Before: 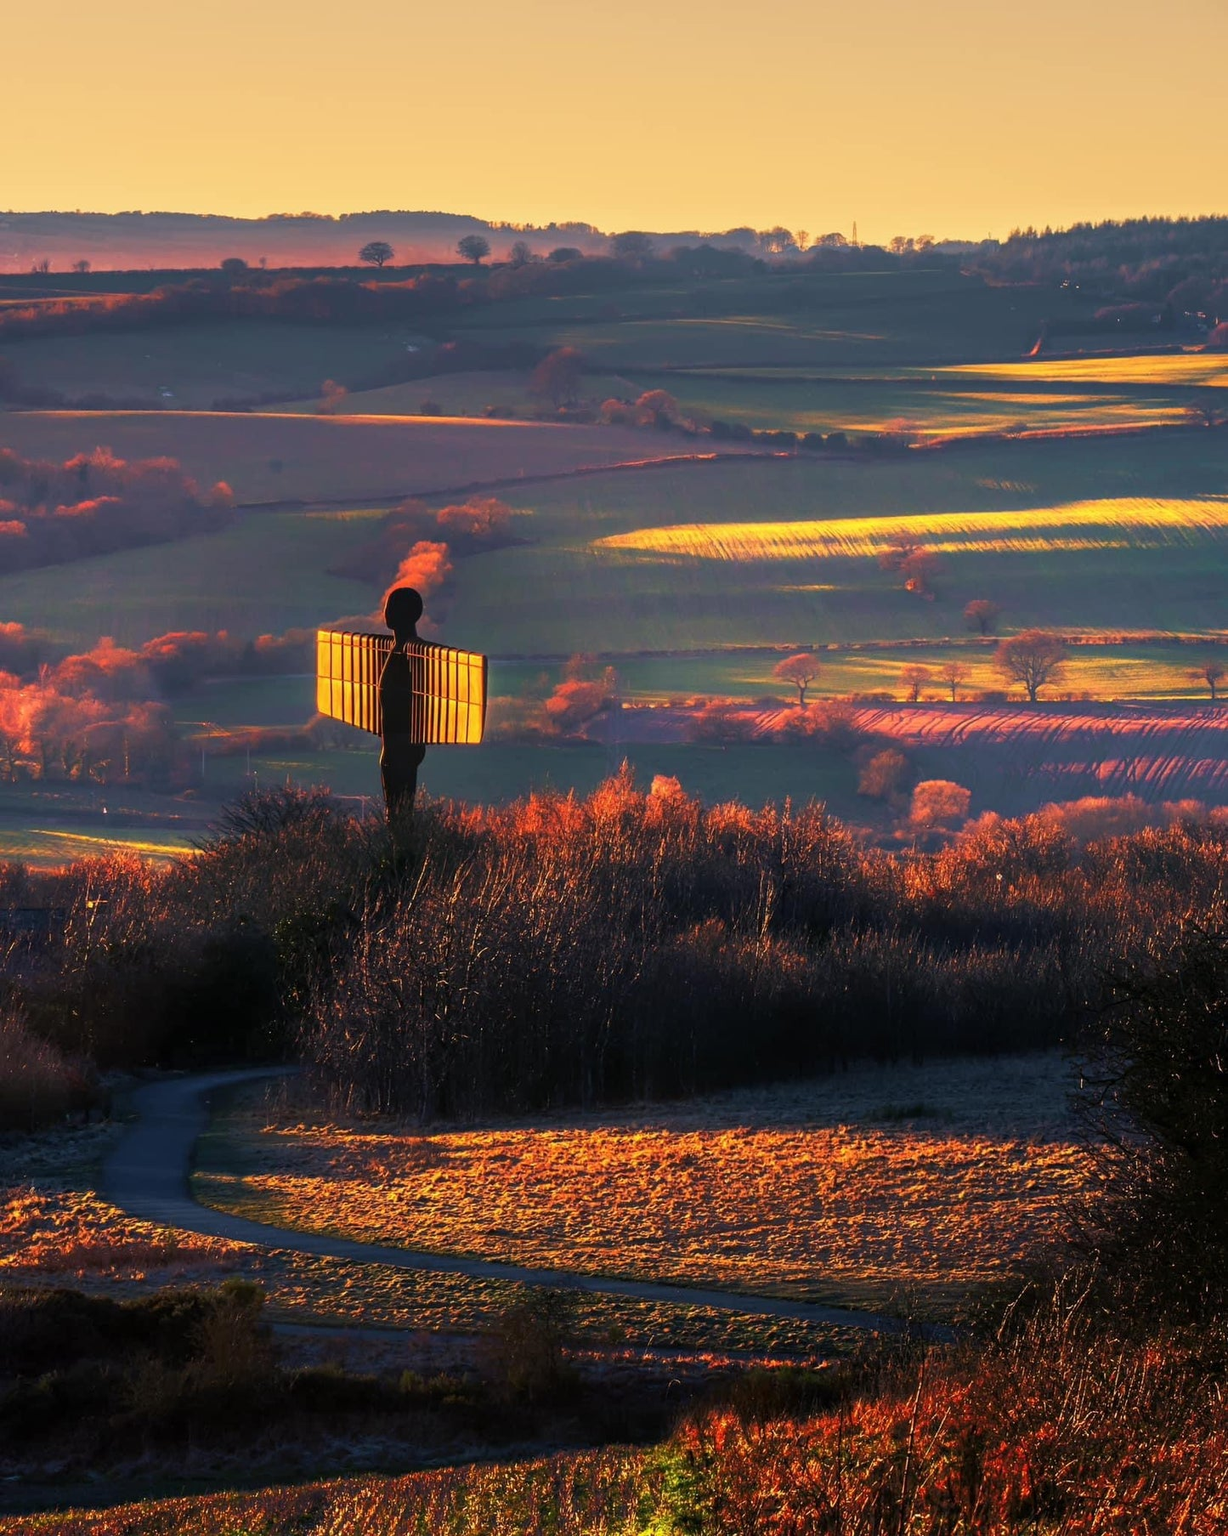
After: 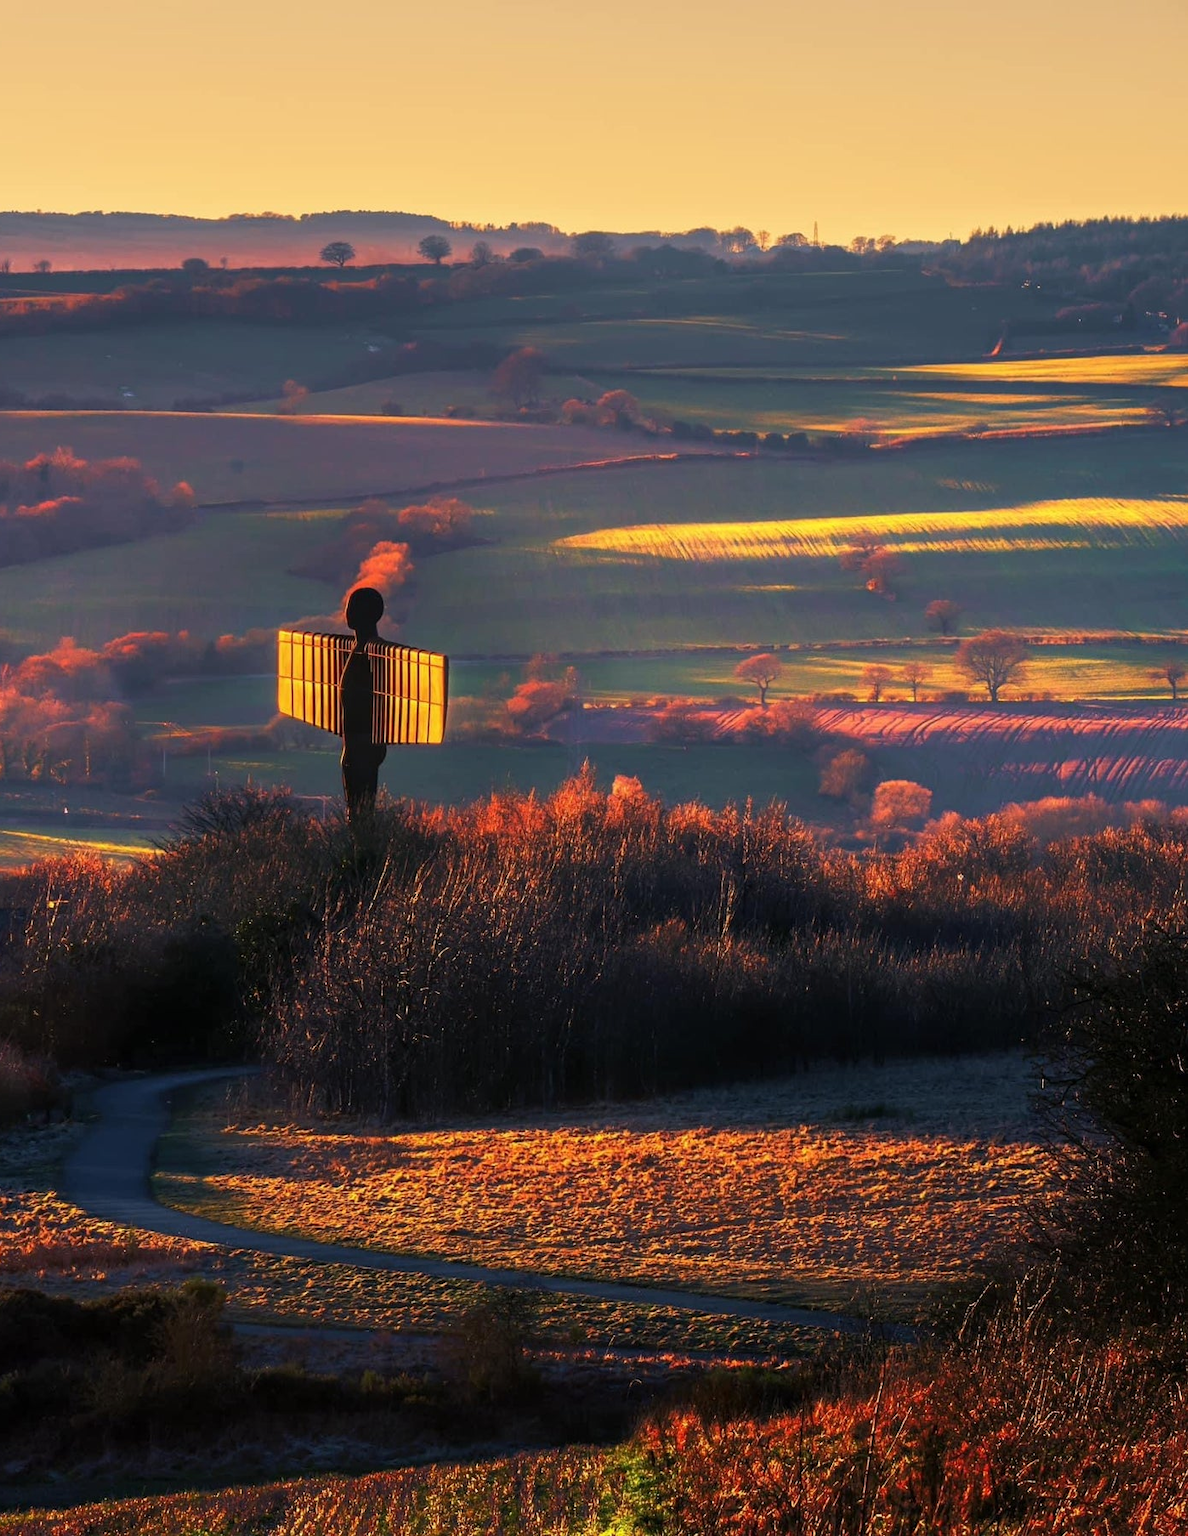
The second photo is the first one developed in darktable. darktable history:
tone equalizer: on, module defaults
crop and rotate: left 3.238%
